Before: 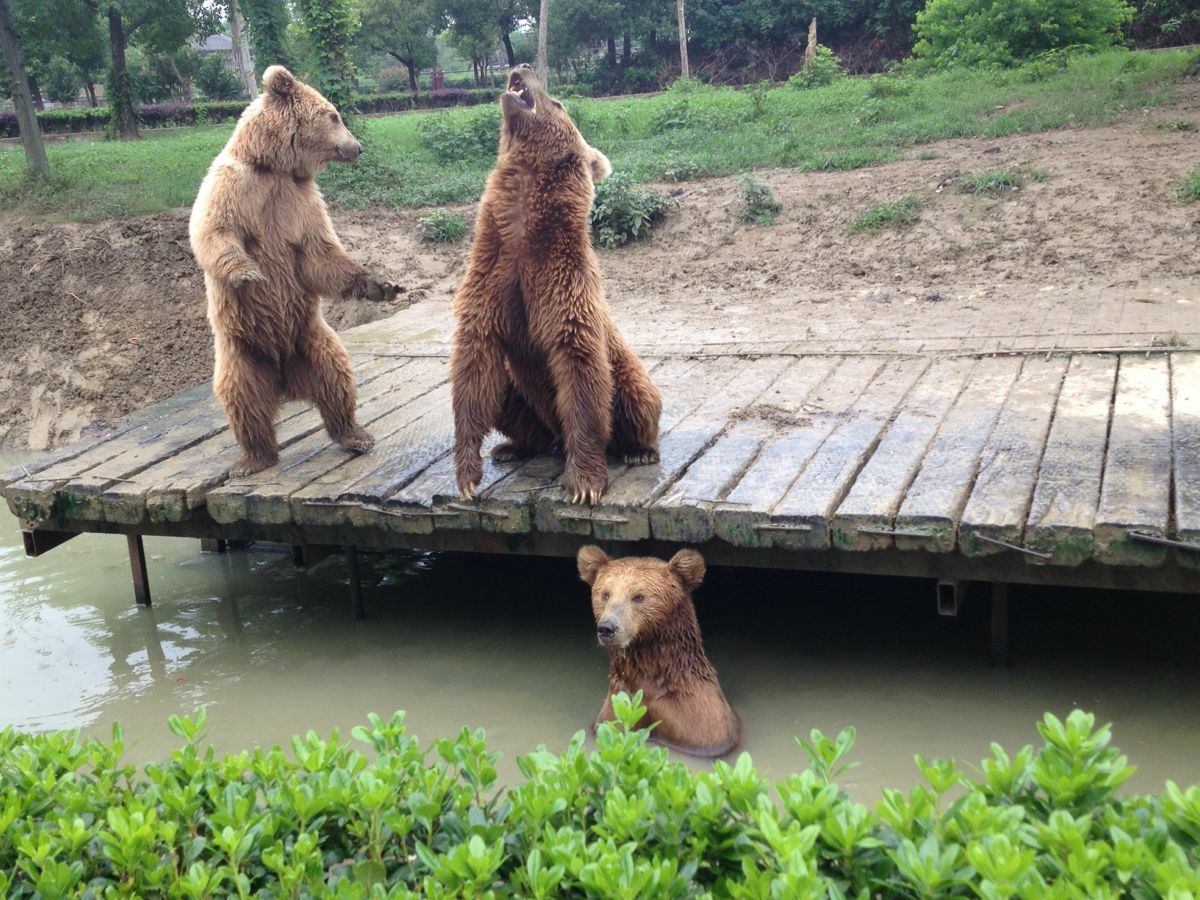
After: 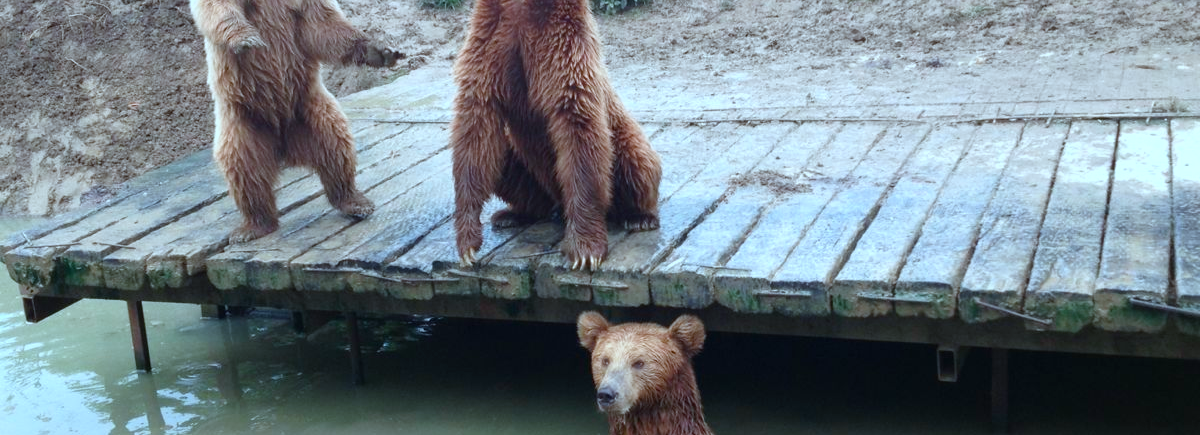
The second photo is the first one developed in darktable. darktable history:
crop and rotate: top 26.056%, bottom 25.543%
color correction: highlights a* -10.69, highlights b* -19.19
color balance rgb: perceptual saturation grading › global saturation 20%, perceptual saturation grading › highlights -25%, perceptual saturation grading › shadows 25%
